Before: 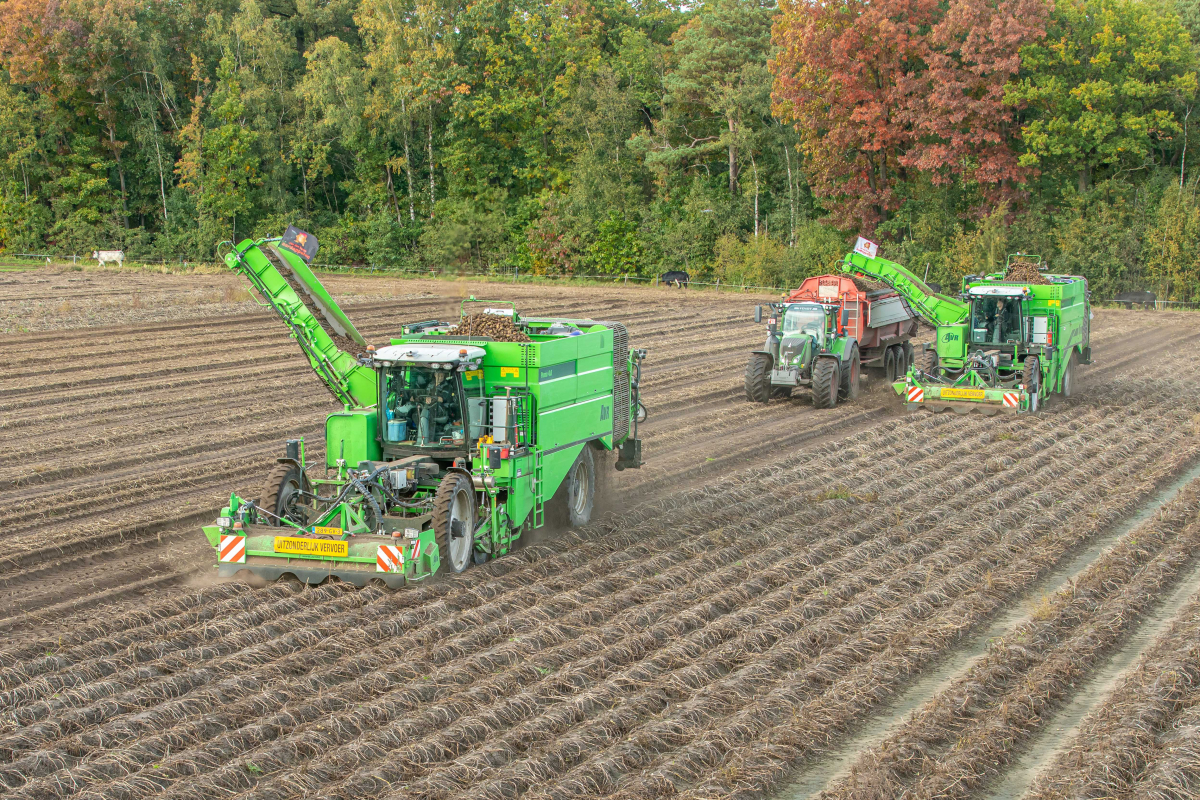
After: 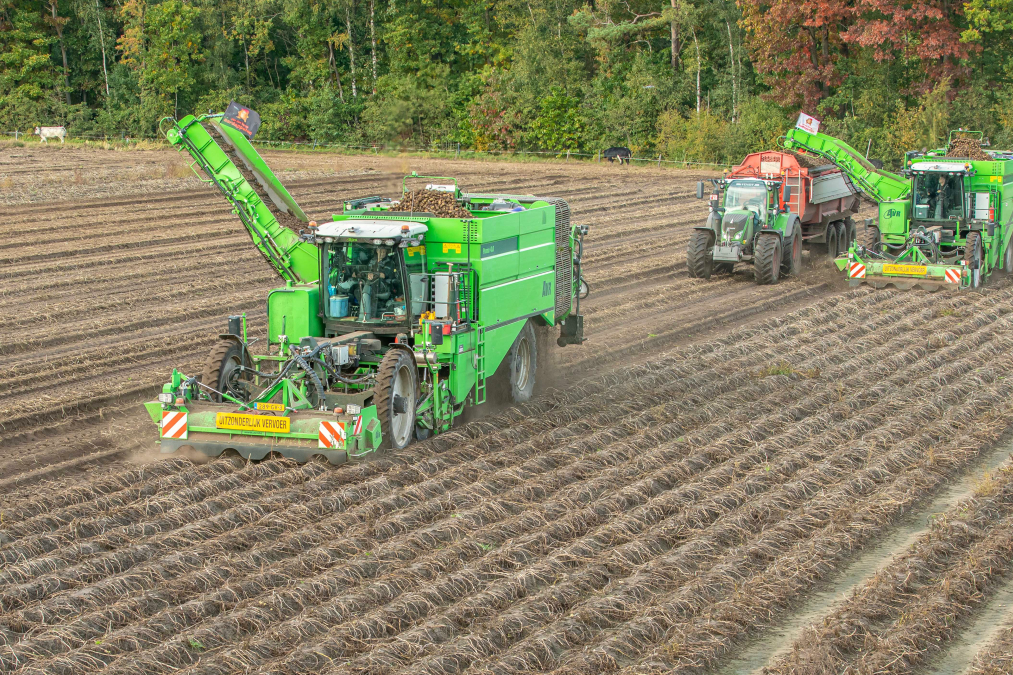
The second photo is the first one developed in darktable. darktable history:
white balance: red 1.009, blue 0.985
crop and rotate: left 4.842%, top 15.51%, right 10.668%
